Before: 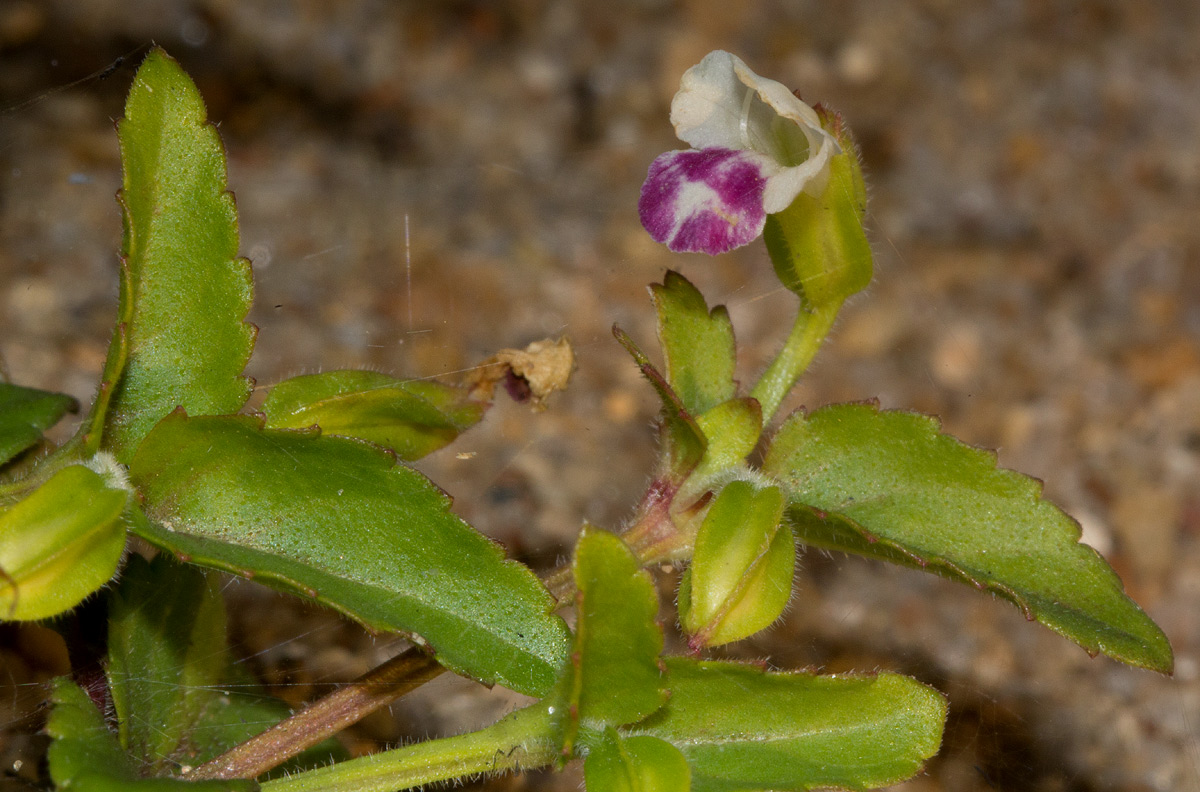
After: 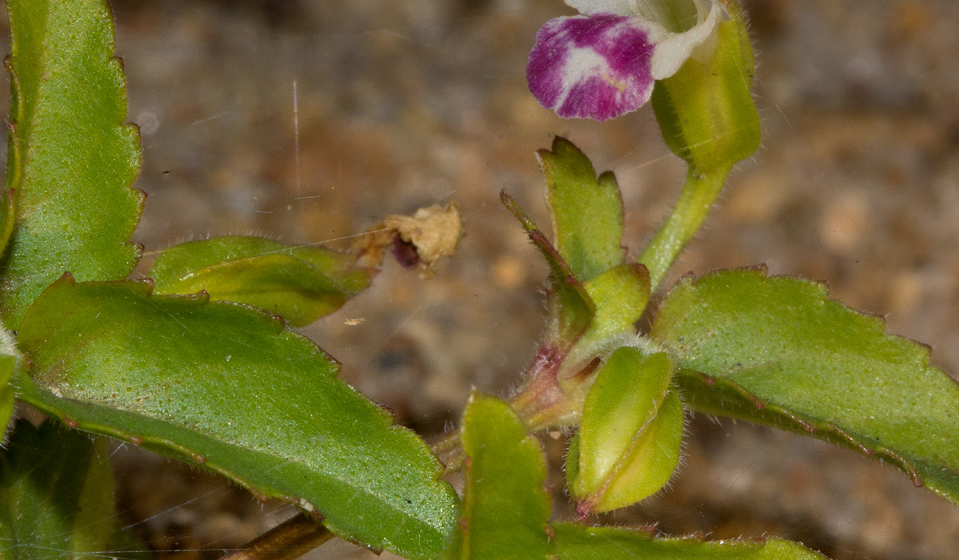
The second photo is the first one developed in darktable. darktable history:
crop: left 9.359%, top 16.933%, right 10.677%, bottom 12.355%
